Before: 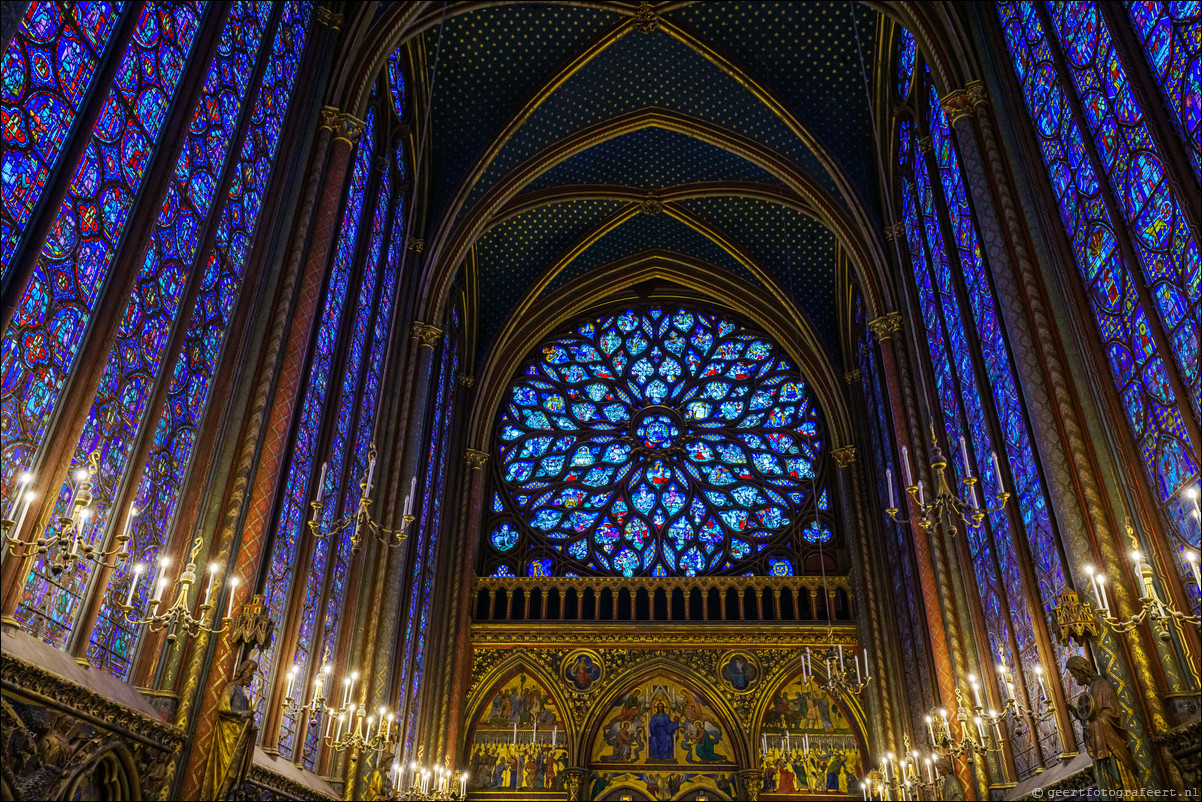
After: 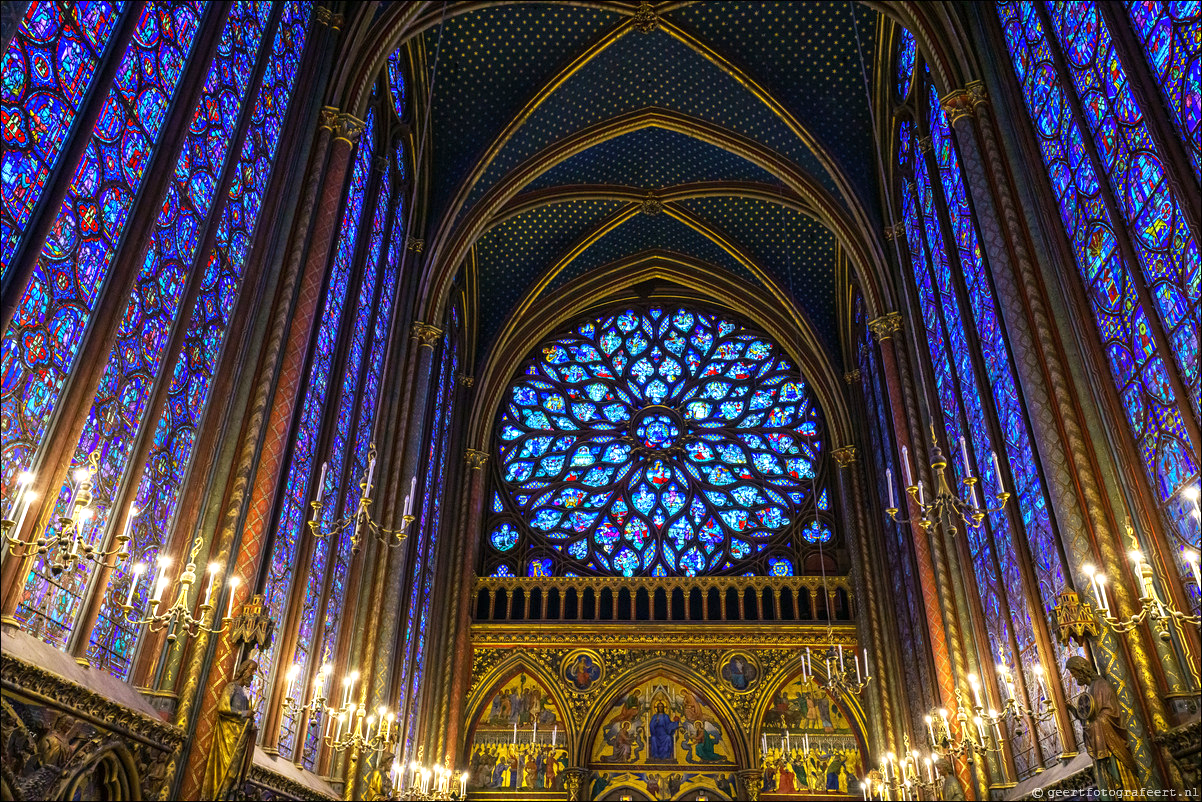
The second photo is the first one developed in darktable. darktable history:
exposure: exposure 0.728 EV, compensate highlight preservation false
